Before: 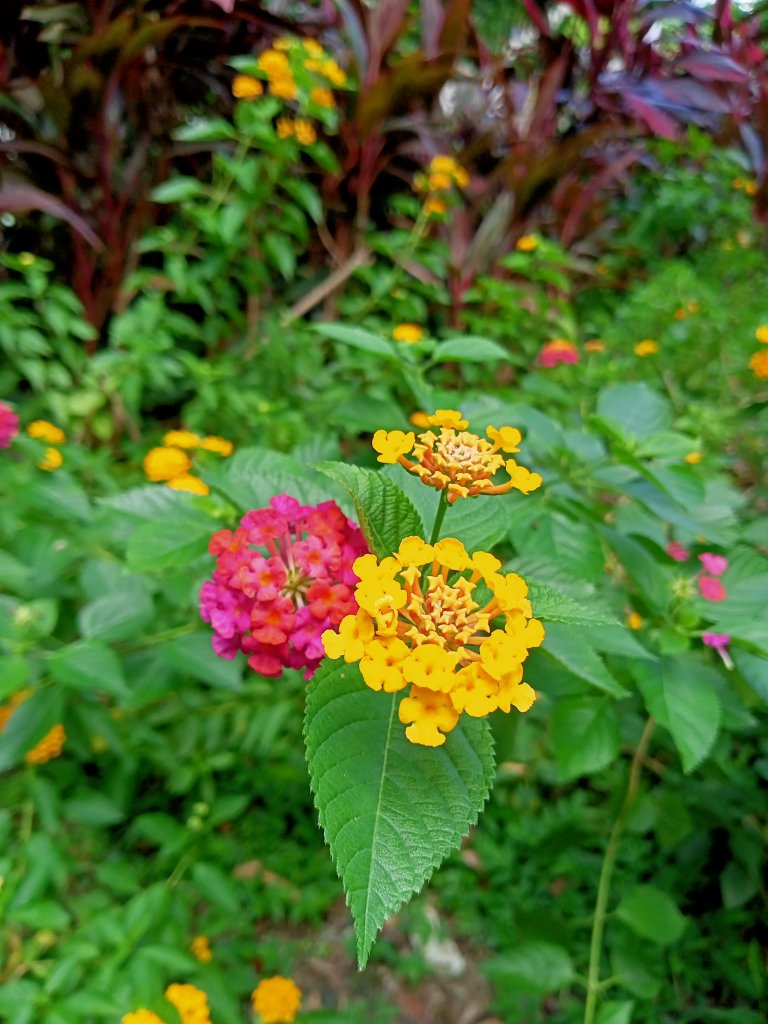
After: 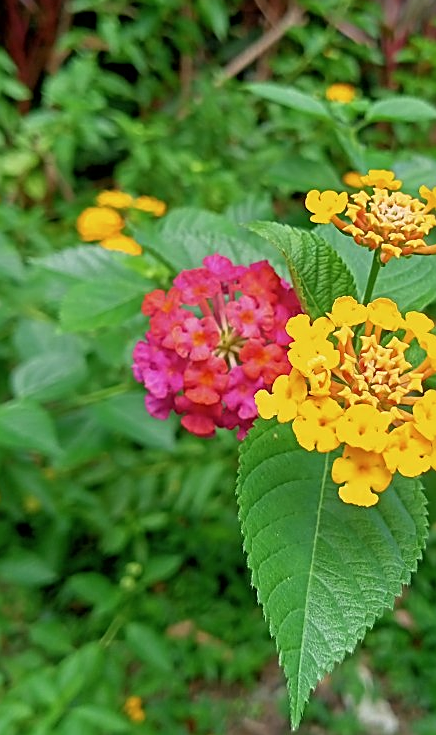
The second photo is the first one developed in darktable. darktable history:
contrast brightness saturation: saturation -0.051
sharpen: on, module defaults
crop: left 8.833%, top 23.473%, right 34.341%, bottom 4.741%
